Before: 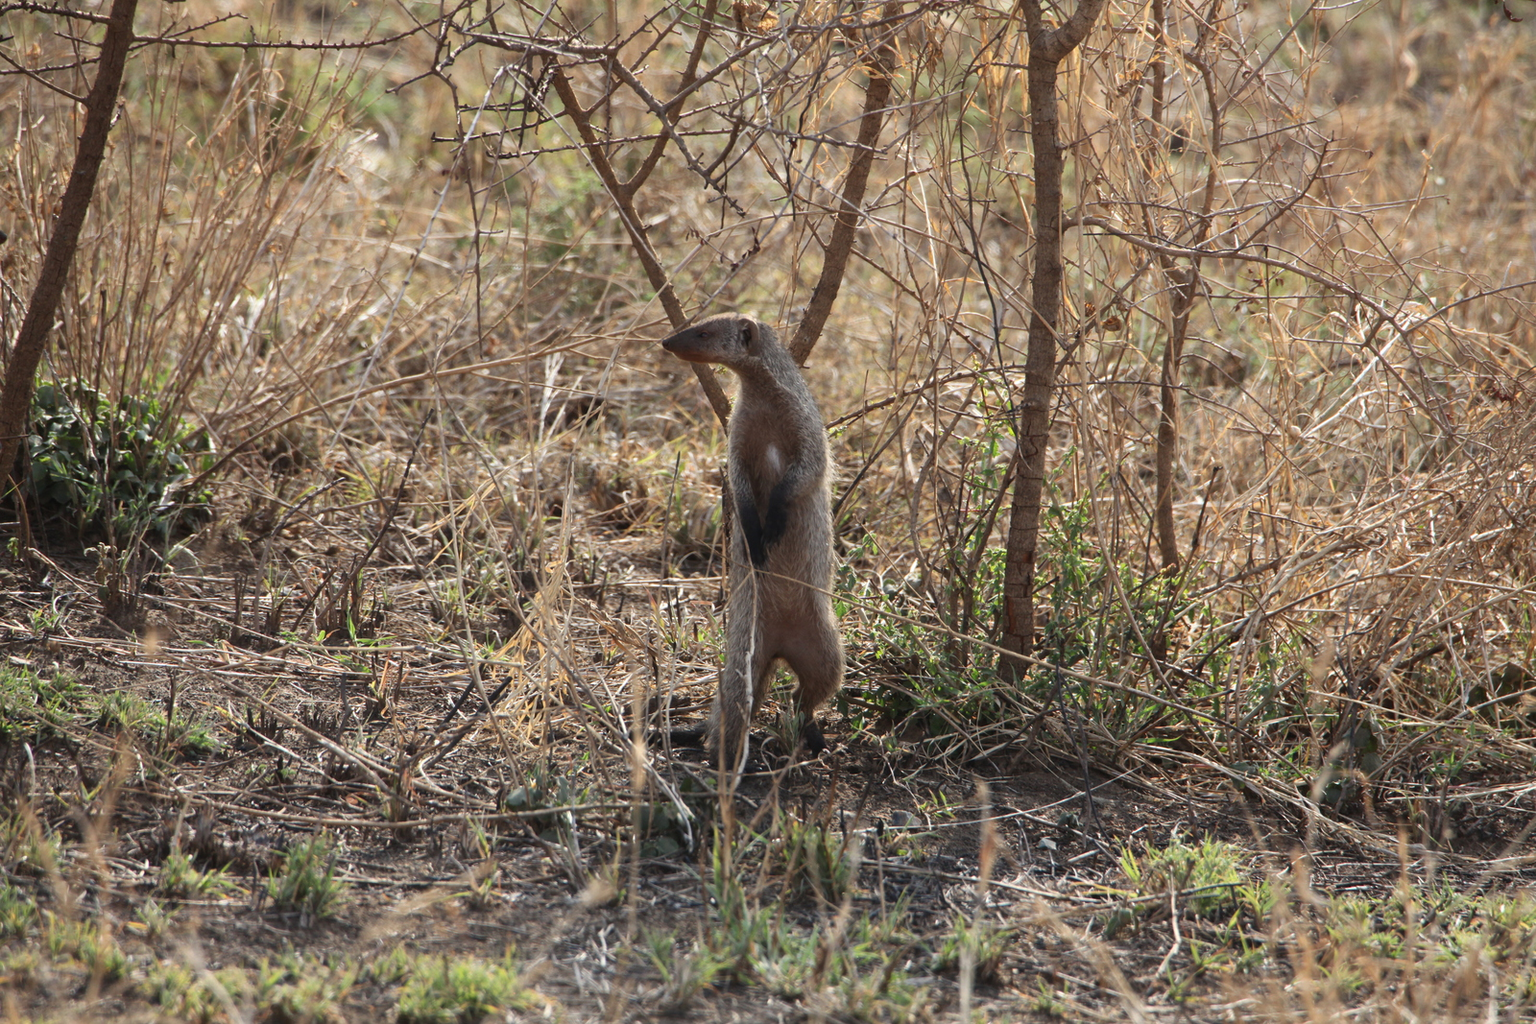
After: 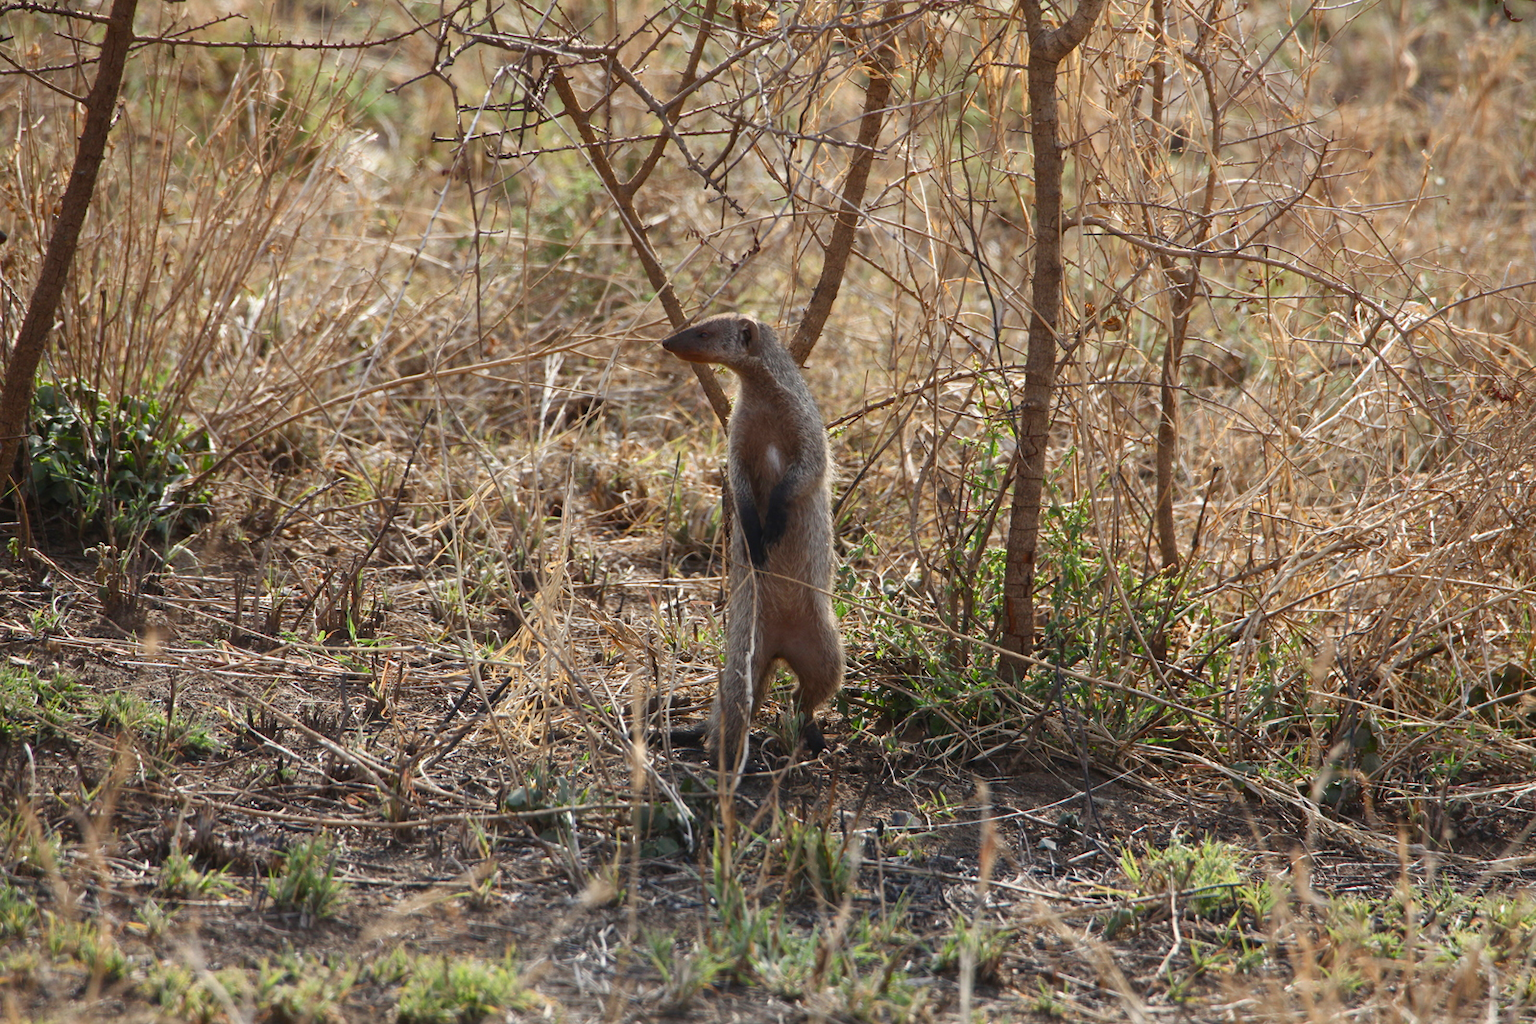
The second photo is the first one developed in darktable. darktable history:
color balance rgb: perceptual saturation grading › global saturation 20%, perceptual saturation grading › highlights -25%, perceptual saturation grading › shadows 25%
